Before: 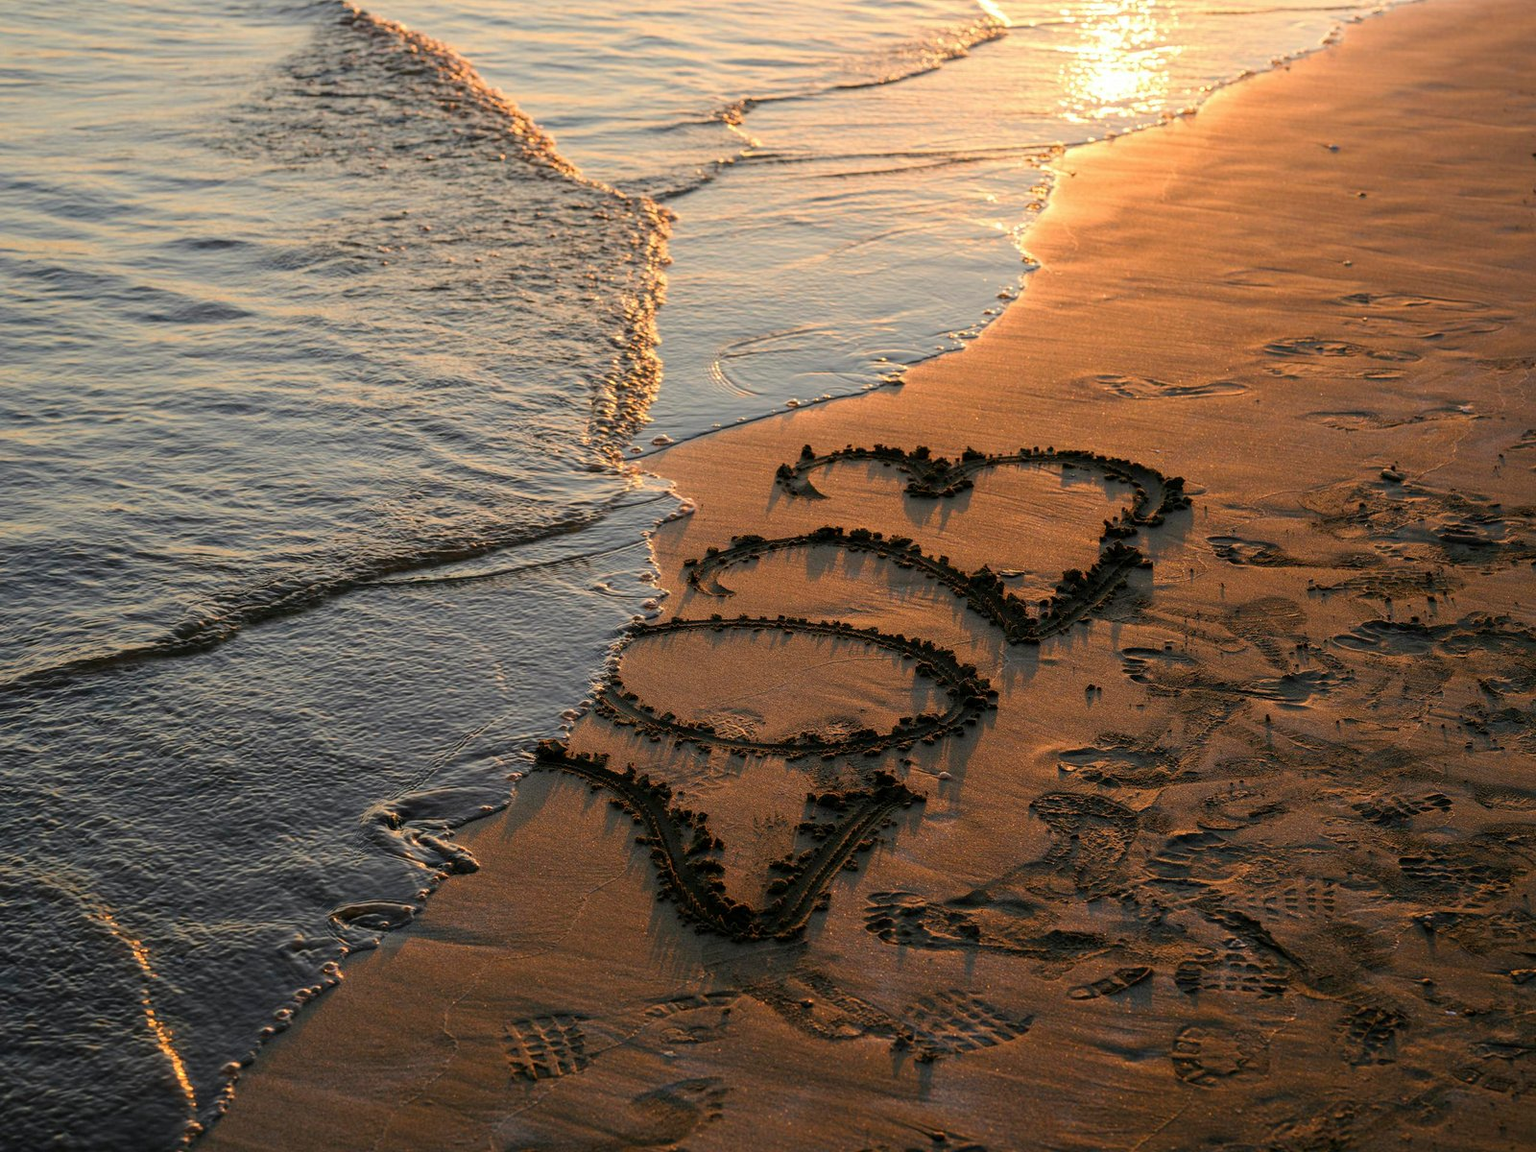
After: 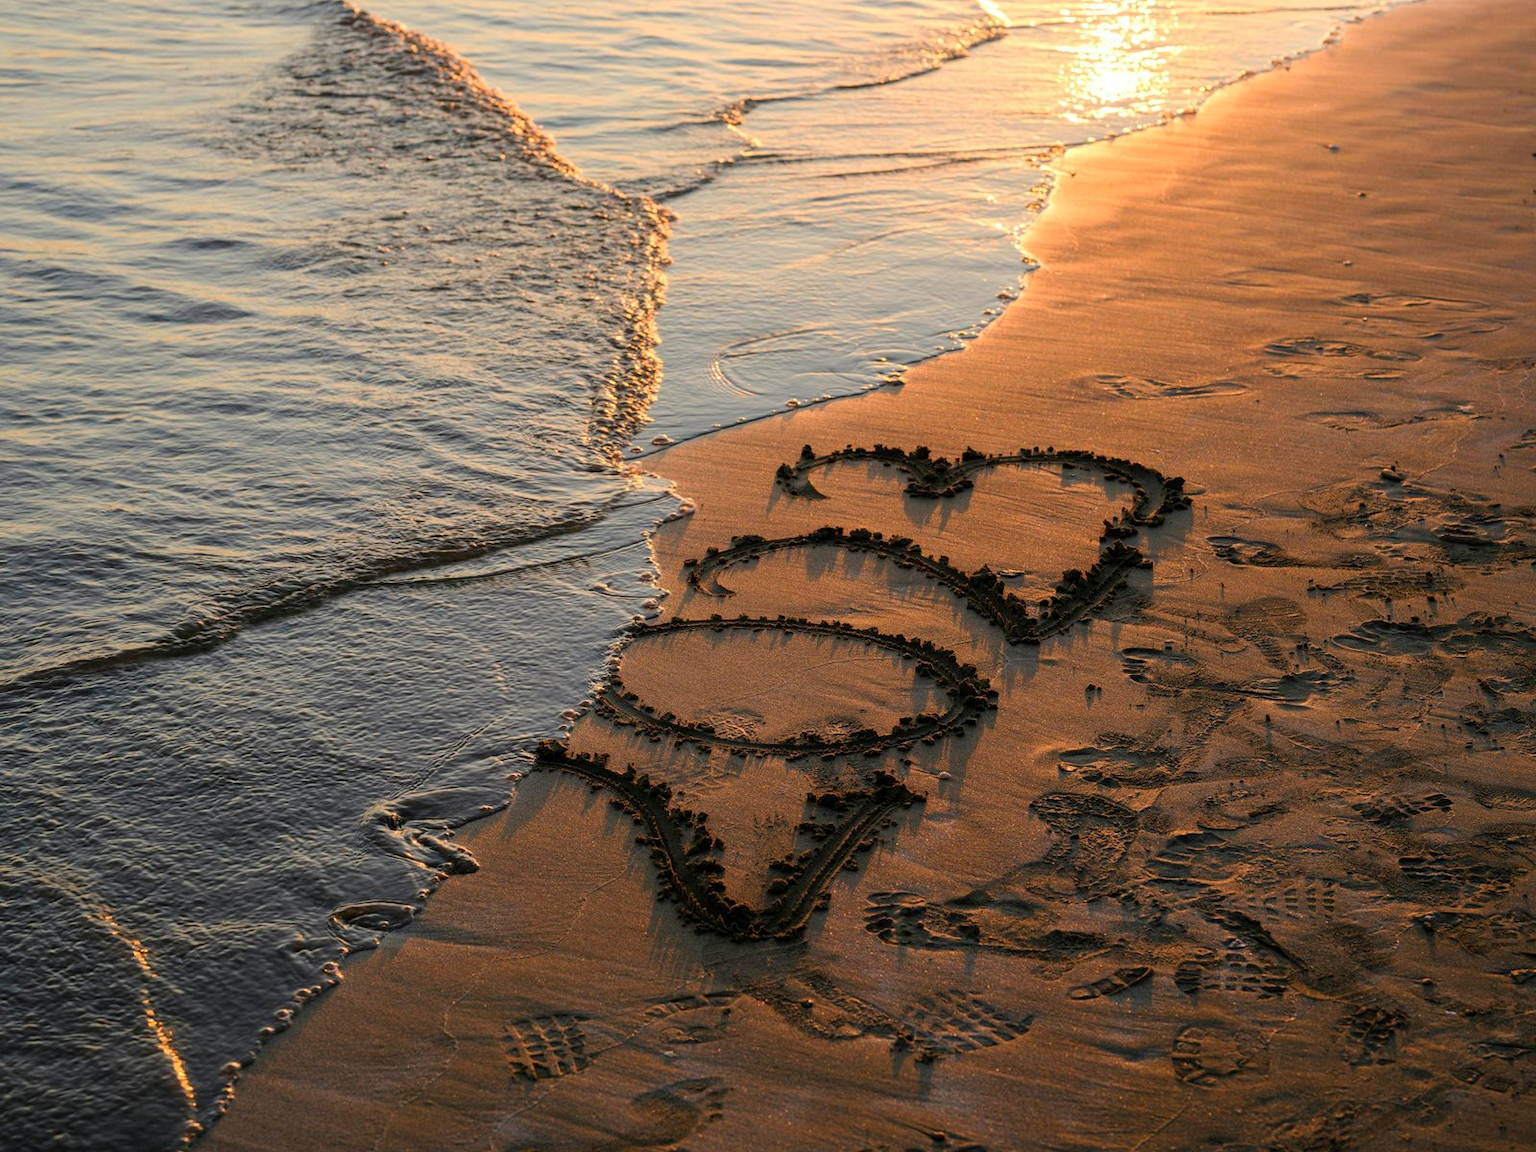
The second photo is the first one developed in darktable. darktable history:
base curve: curves: ch0 [(0, 0) (0.472, 0.508) (1, 1)]
